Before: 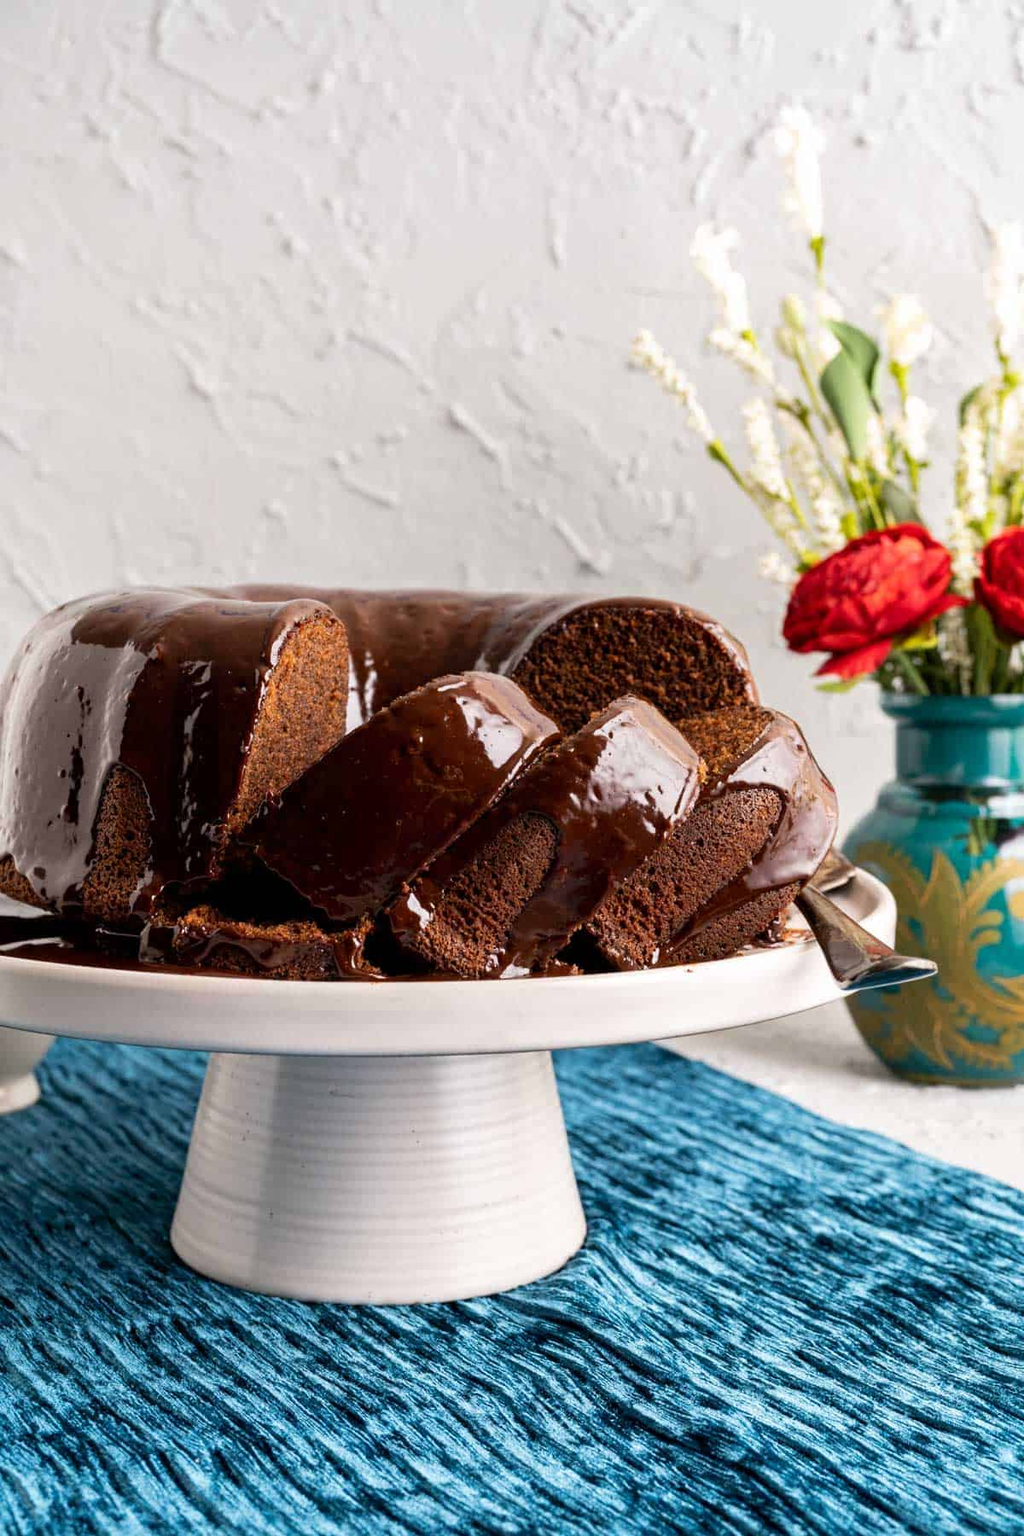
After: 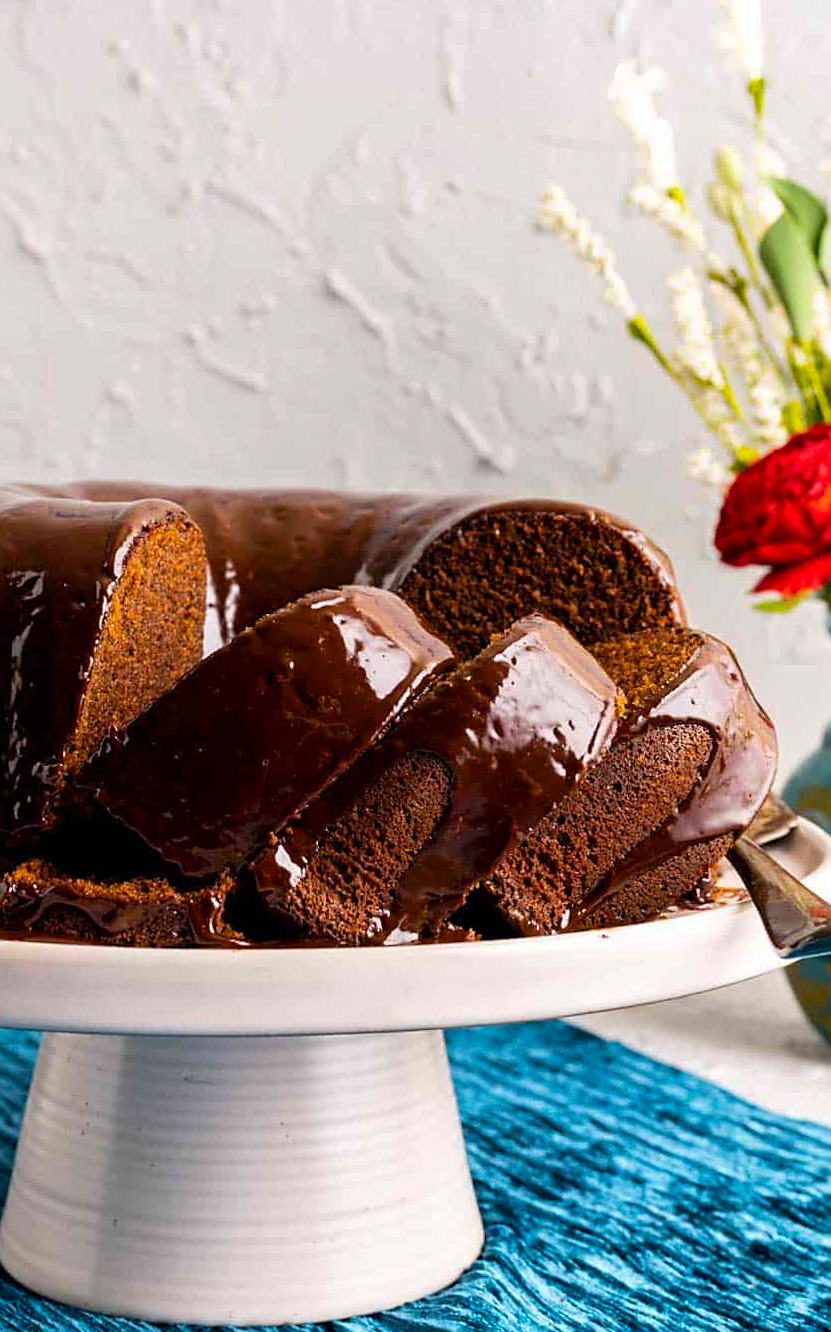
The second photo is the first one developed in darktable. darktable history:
rotate and perspective: rotation 0.174°, lens shift (vertical) 0.013, lens shift (horizontal) 0.019, shear 0.001, automatic cropping original format, crop left 0.007, crop right 0.991, crop top 0.016, crop bottom 0.997
sharpen: radius 1.864, amount 0.398, threshold 1.271
crop and rotate: left 17.046%, top 10.659%, right 12.989%, bottom 14.553%
color balance rgb: perceptual saturation grading › global saturation 25%, global vibrance 20%
